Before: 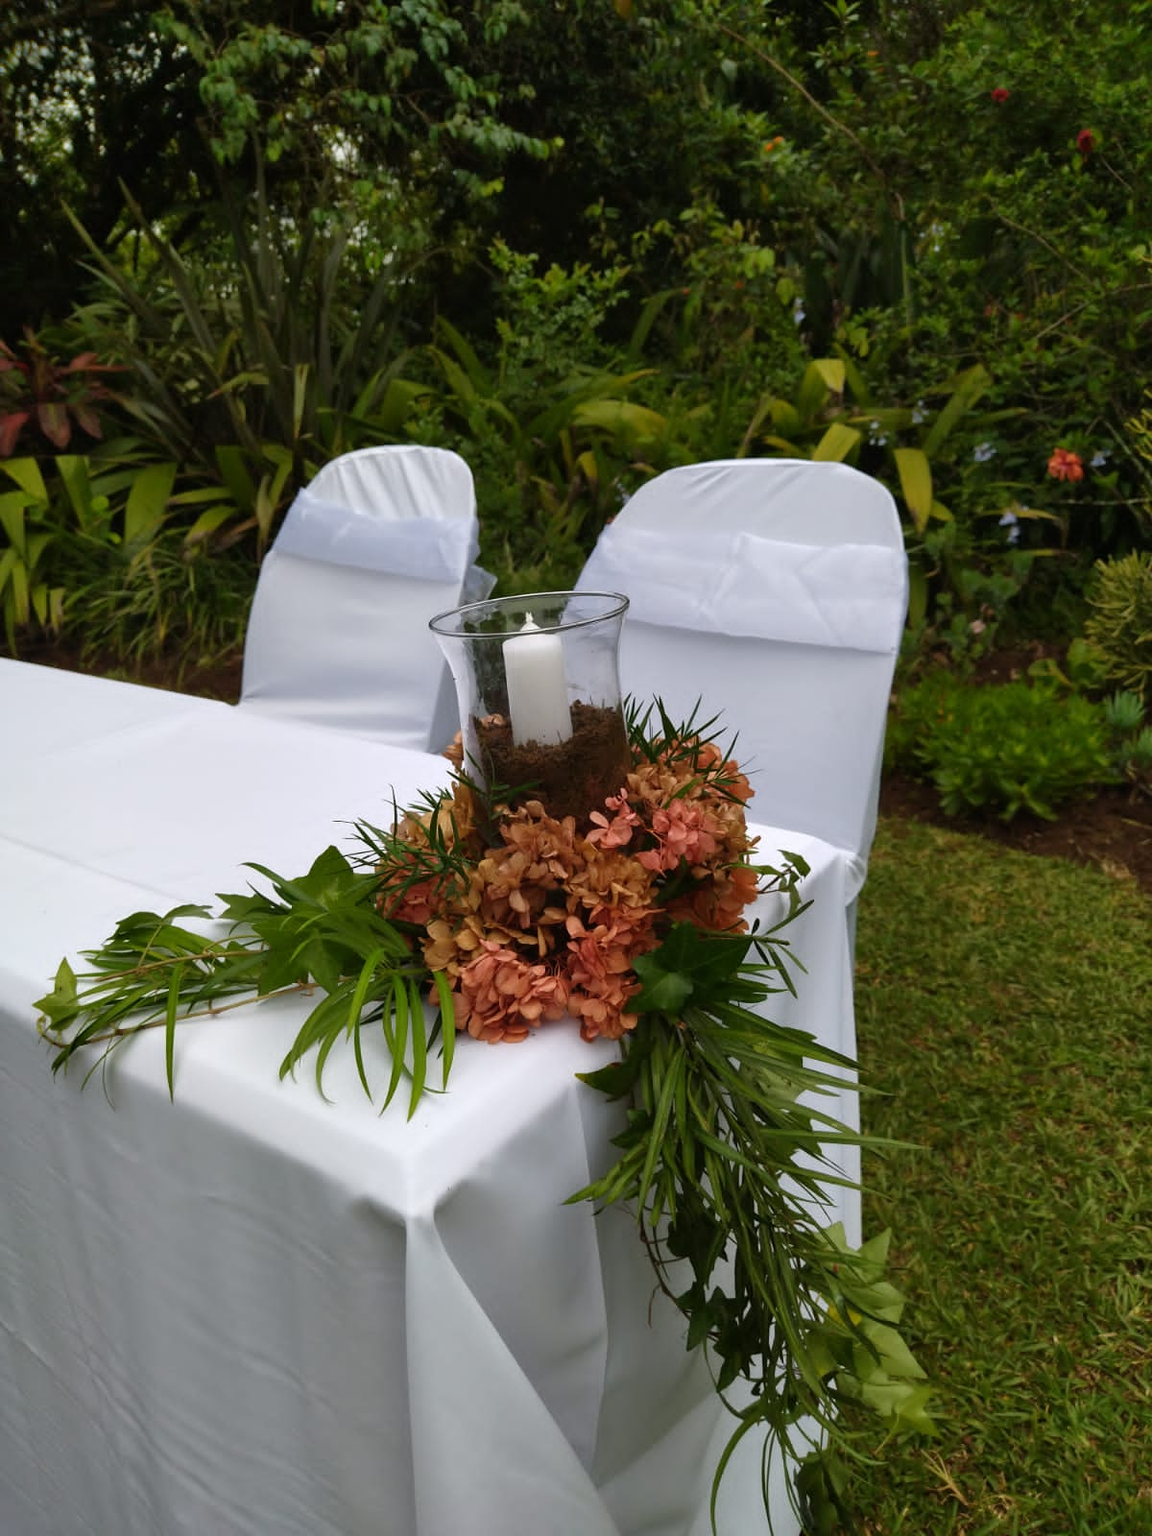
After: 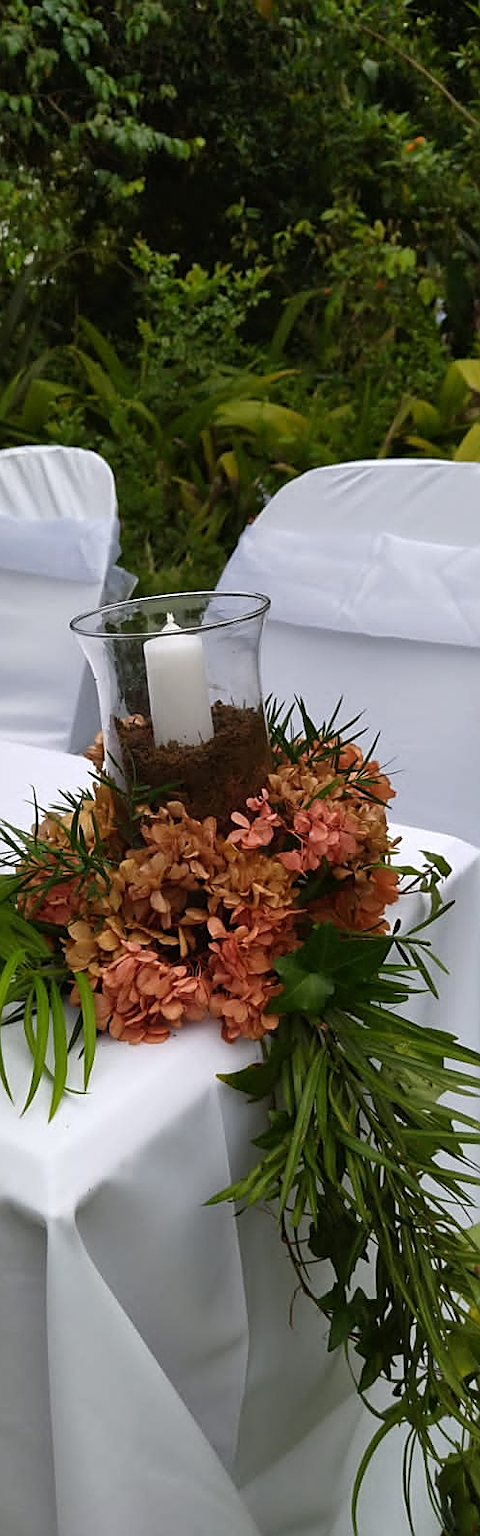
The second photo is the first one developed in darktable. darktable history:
sharpen: on, module defaults
crop: left 31.229%, right 27.105%
